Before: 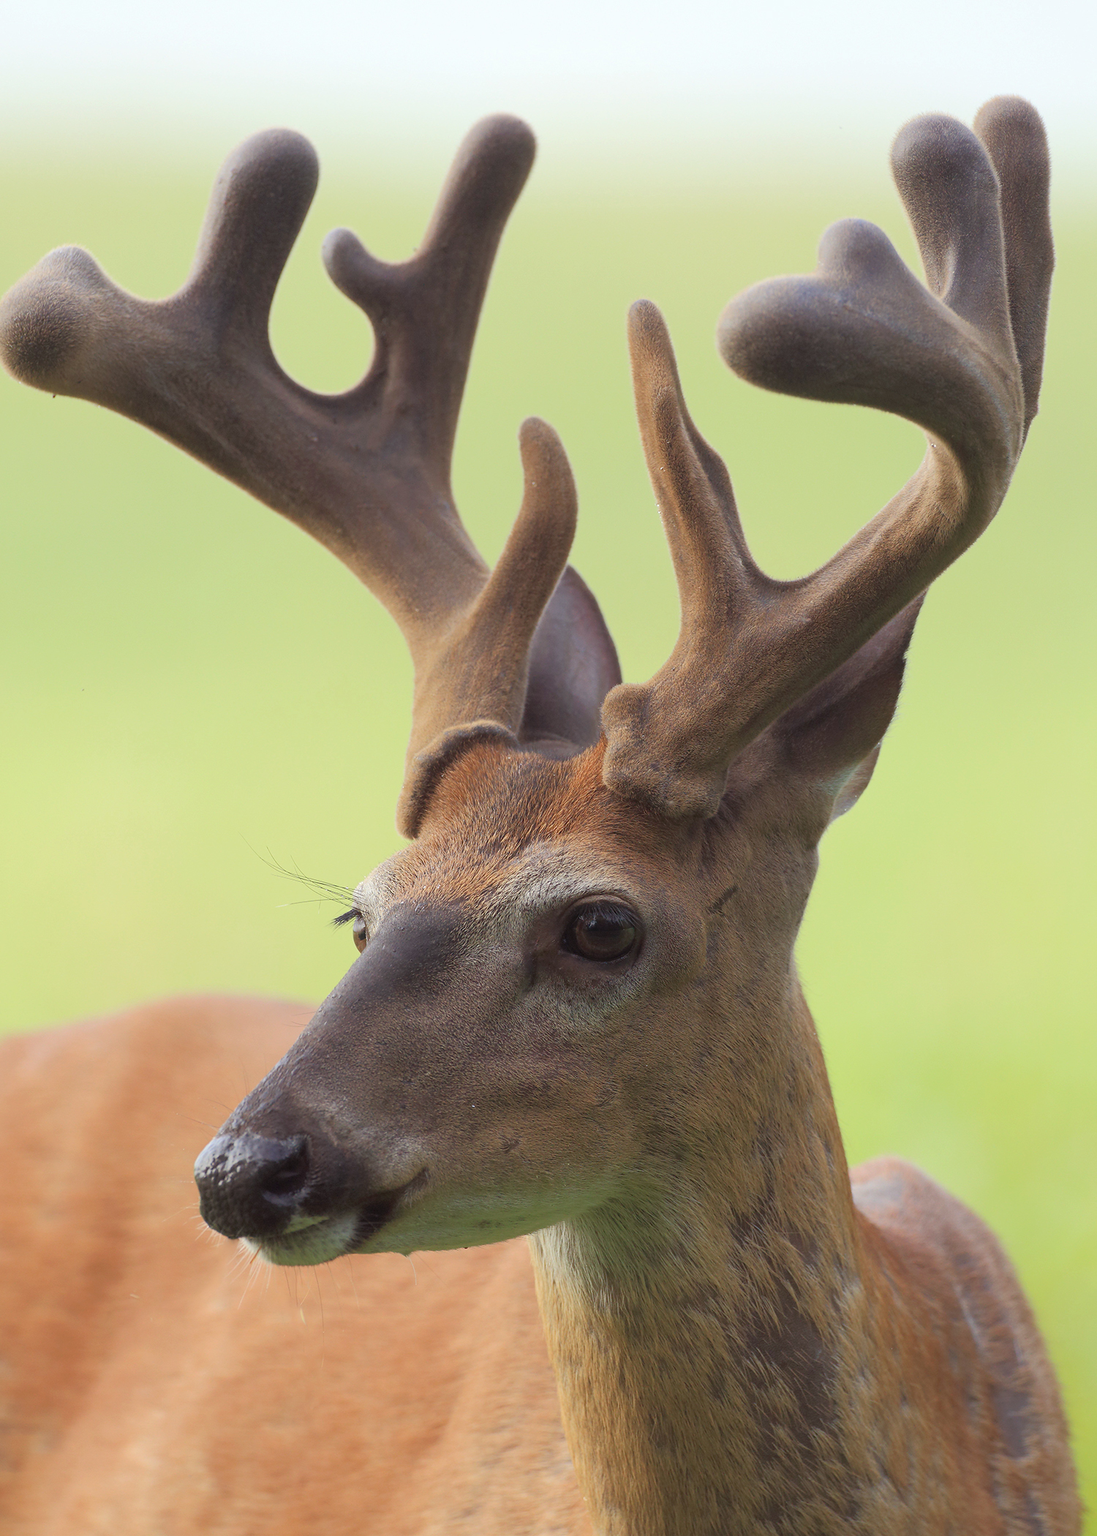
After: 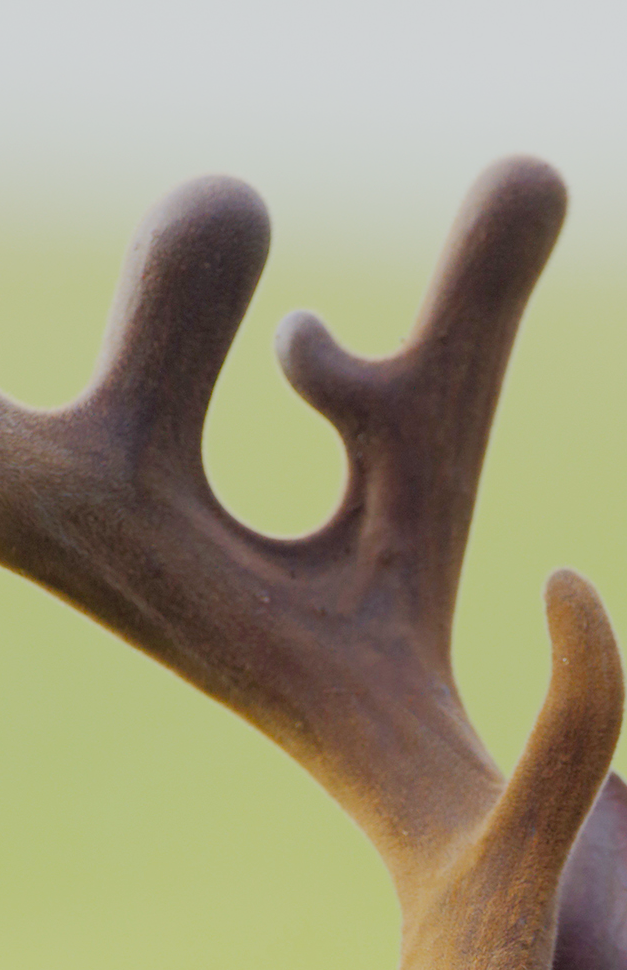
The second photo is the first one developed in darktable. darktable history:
color balance rgb: linear chroma grading › global chroma 14.618%, perceptual saturation grading › global saturation 29.496%
filmic rgb: black relative exposure -7.65 EV, white relative exposure 4.56 EV, hardness 3.61, preserve chrominance no, color science v5 (2021)
crop and rotate: left 11.046%, top 0.057%, right 47.095%, bottom 53.749%
